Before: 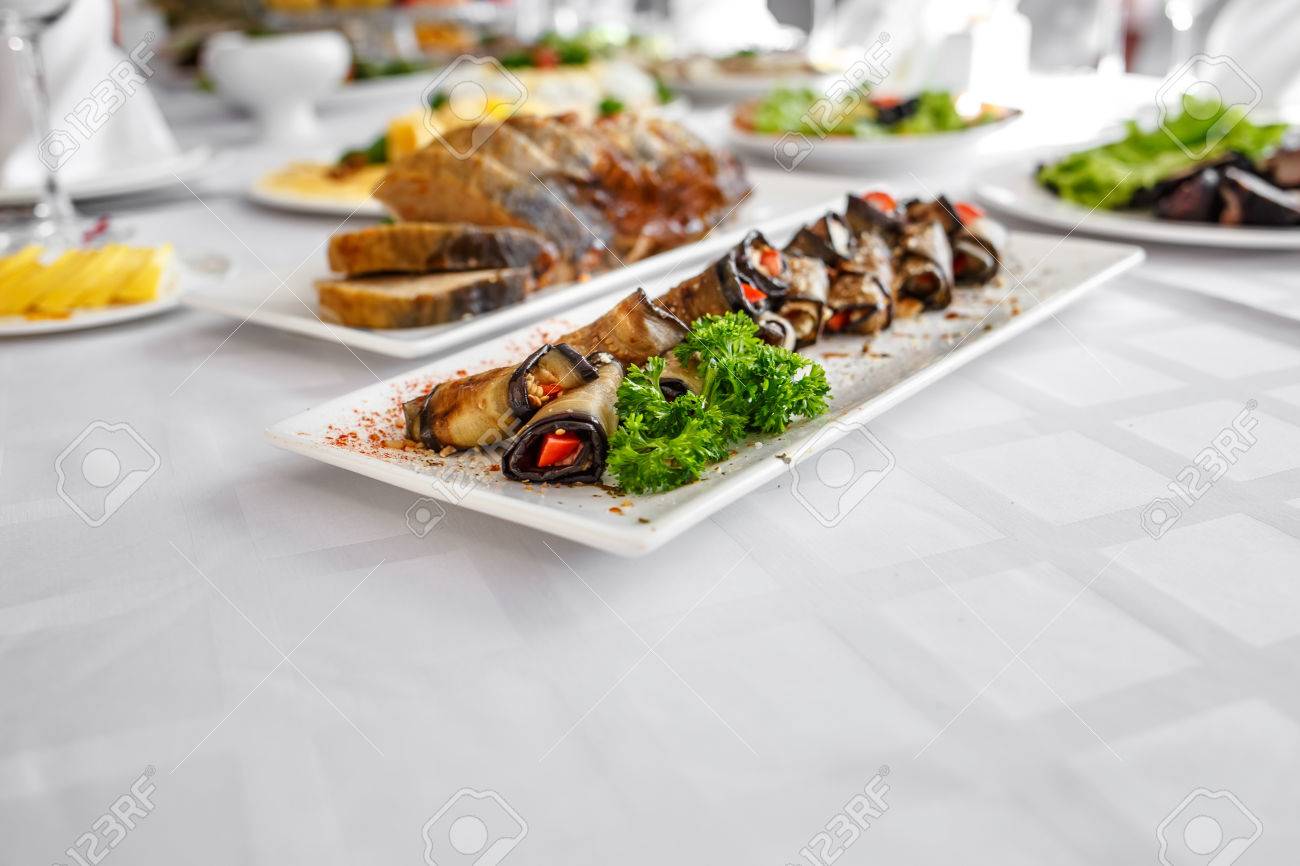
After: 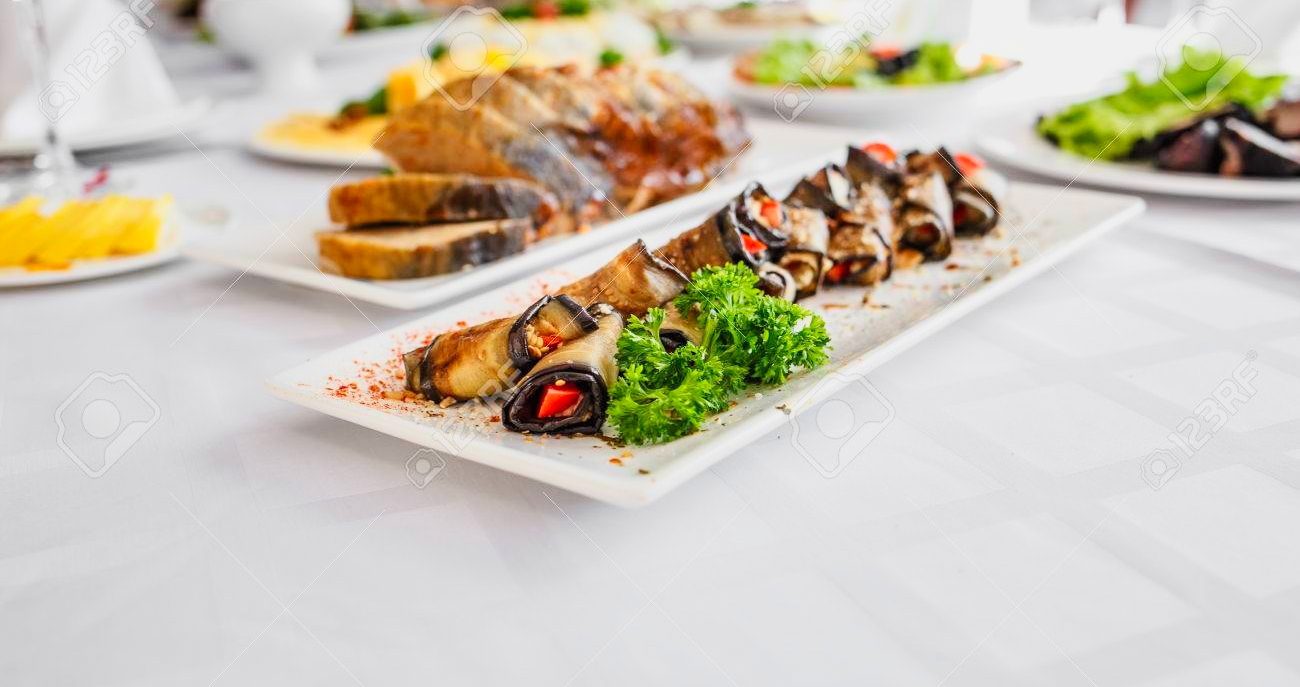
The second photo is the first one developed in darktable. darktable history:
contrast brightness saturation: contrast 0.2, brightness 0.16, saturation 0.22
crop and rotate: top 5.667%, bottom 14.937%
filmic rgb: black relative exposure -15 EV, white relative exposure 3 EV, threshold 6 EV, target black luminance 0%, hardness 9.27, latitude 99%, contrast 0.912, shadows ↔ highlights balance 0.505%, add noise in highlights 0, color science v3 (2019), use custom middle-gray values true, iterations of high-quality reconstruction 0, contrast in highlights soft, enable highlight reconstruction true
